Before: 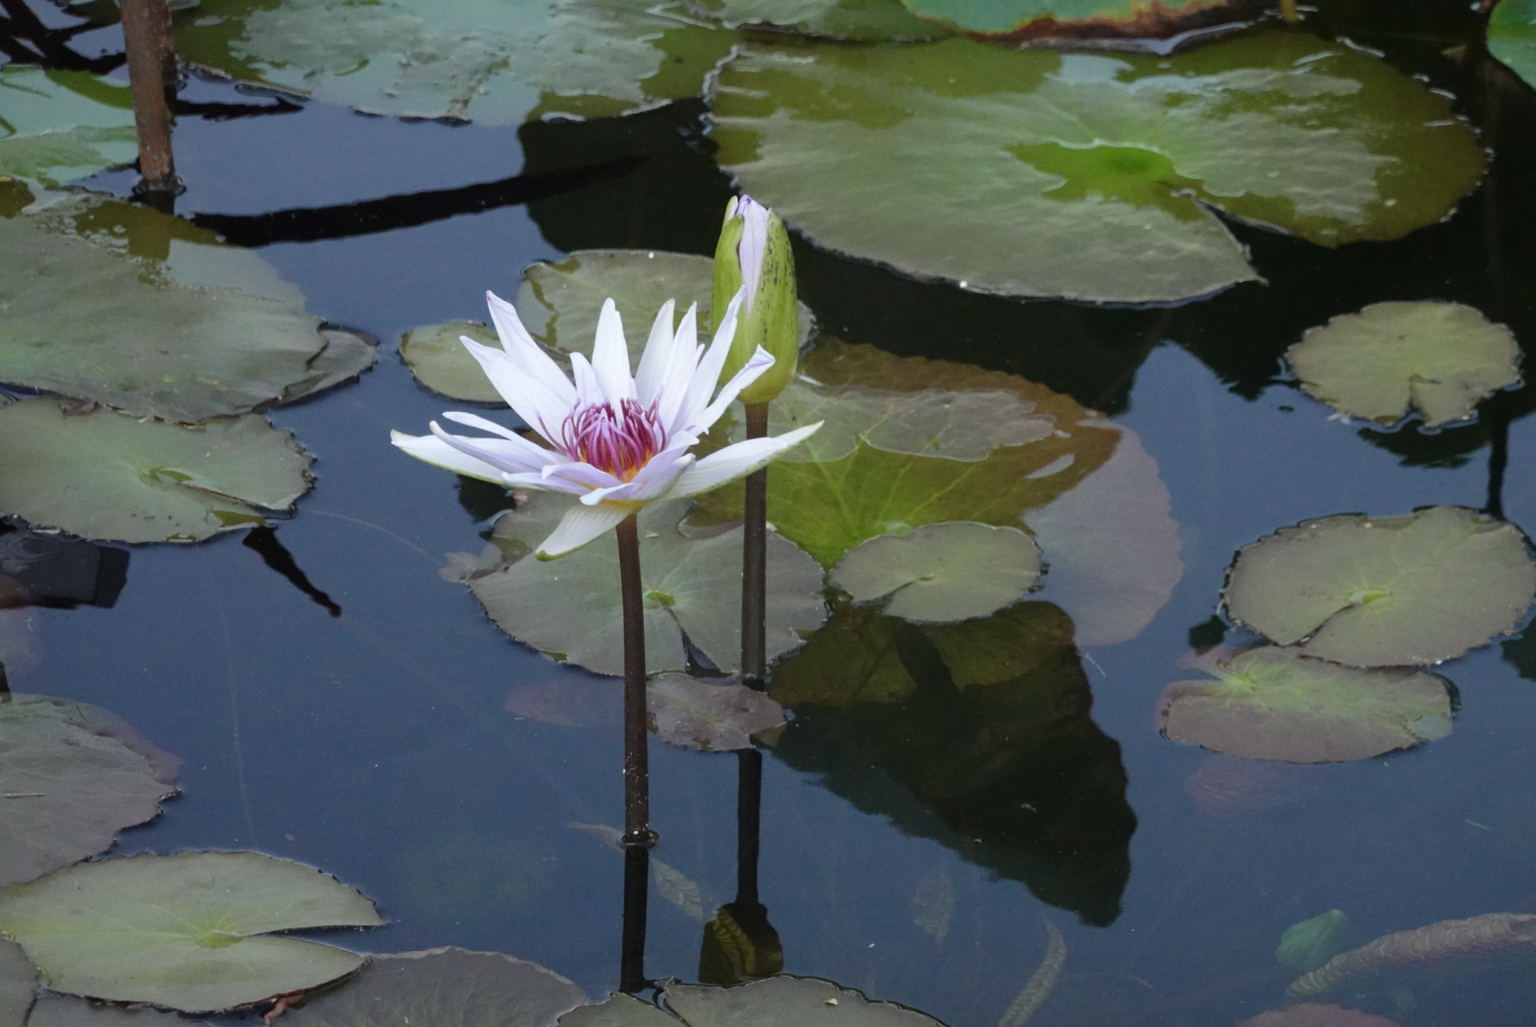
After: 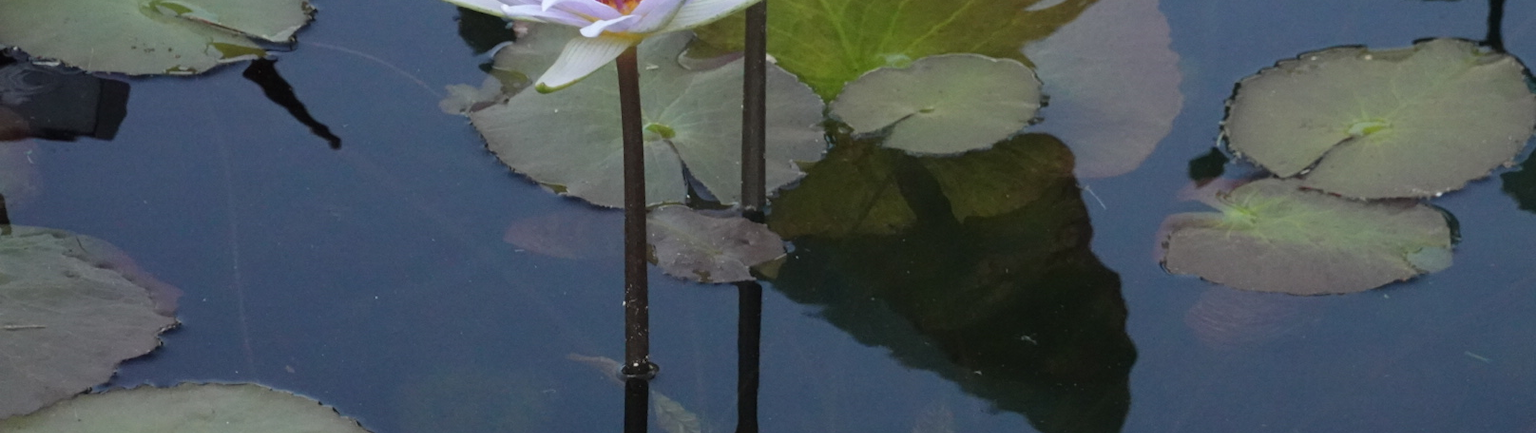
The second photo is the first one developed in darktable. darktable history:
crop: top 45.626%, bottom 12.122%
